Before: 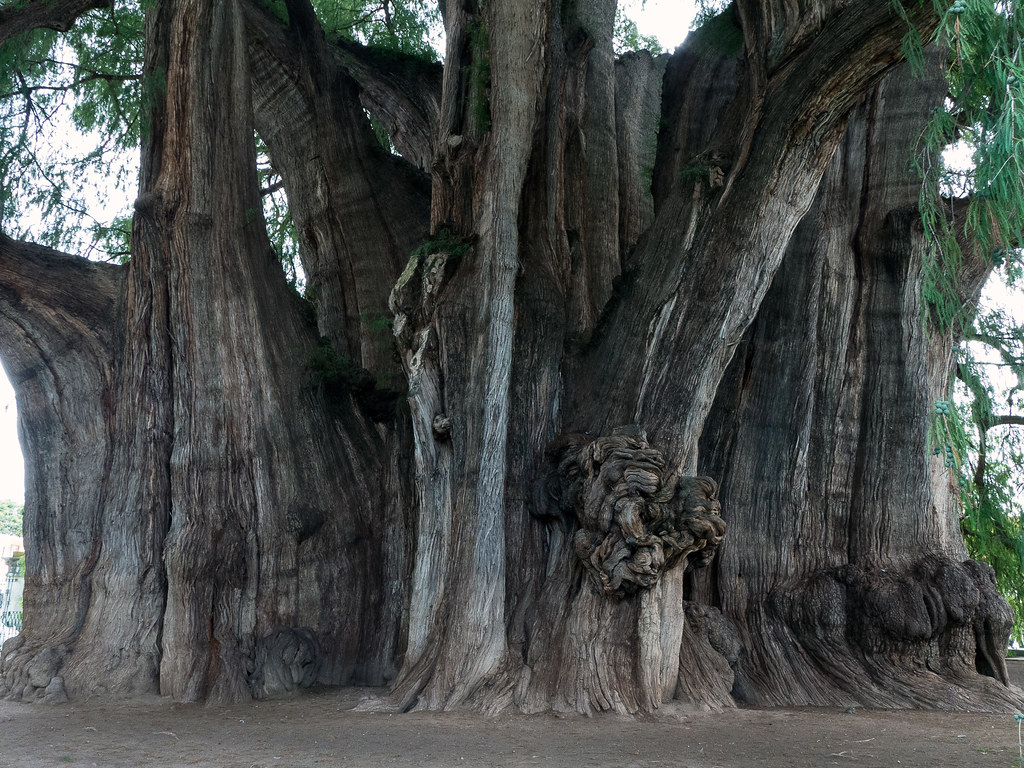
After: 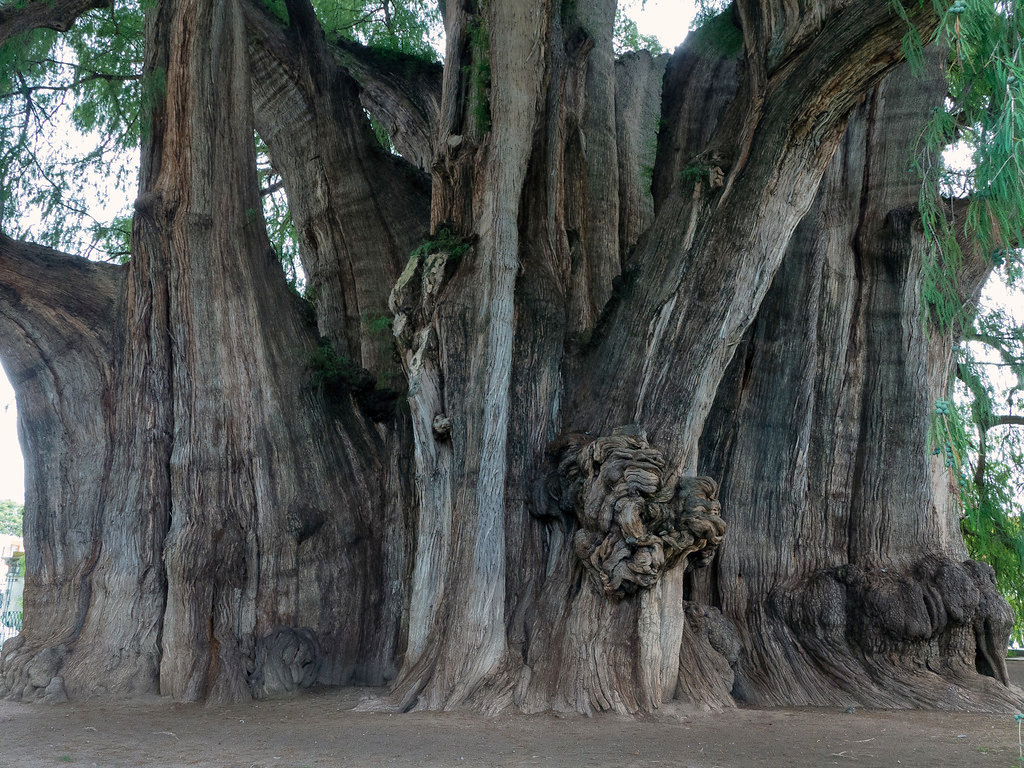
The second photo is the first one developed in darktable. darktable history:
shadows and highlights: on, module defaults
color balance rgb: perceptual saturation grading › global saturation 7.716%, perceptual saturation grading › shadows 2.937%
